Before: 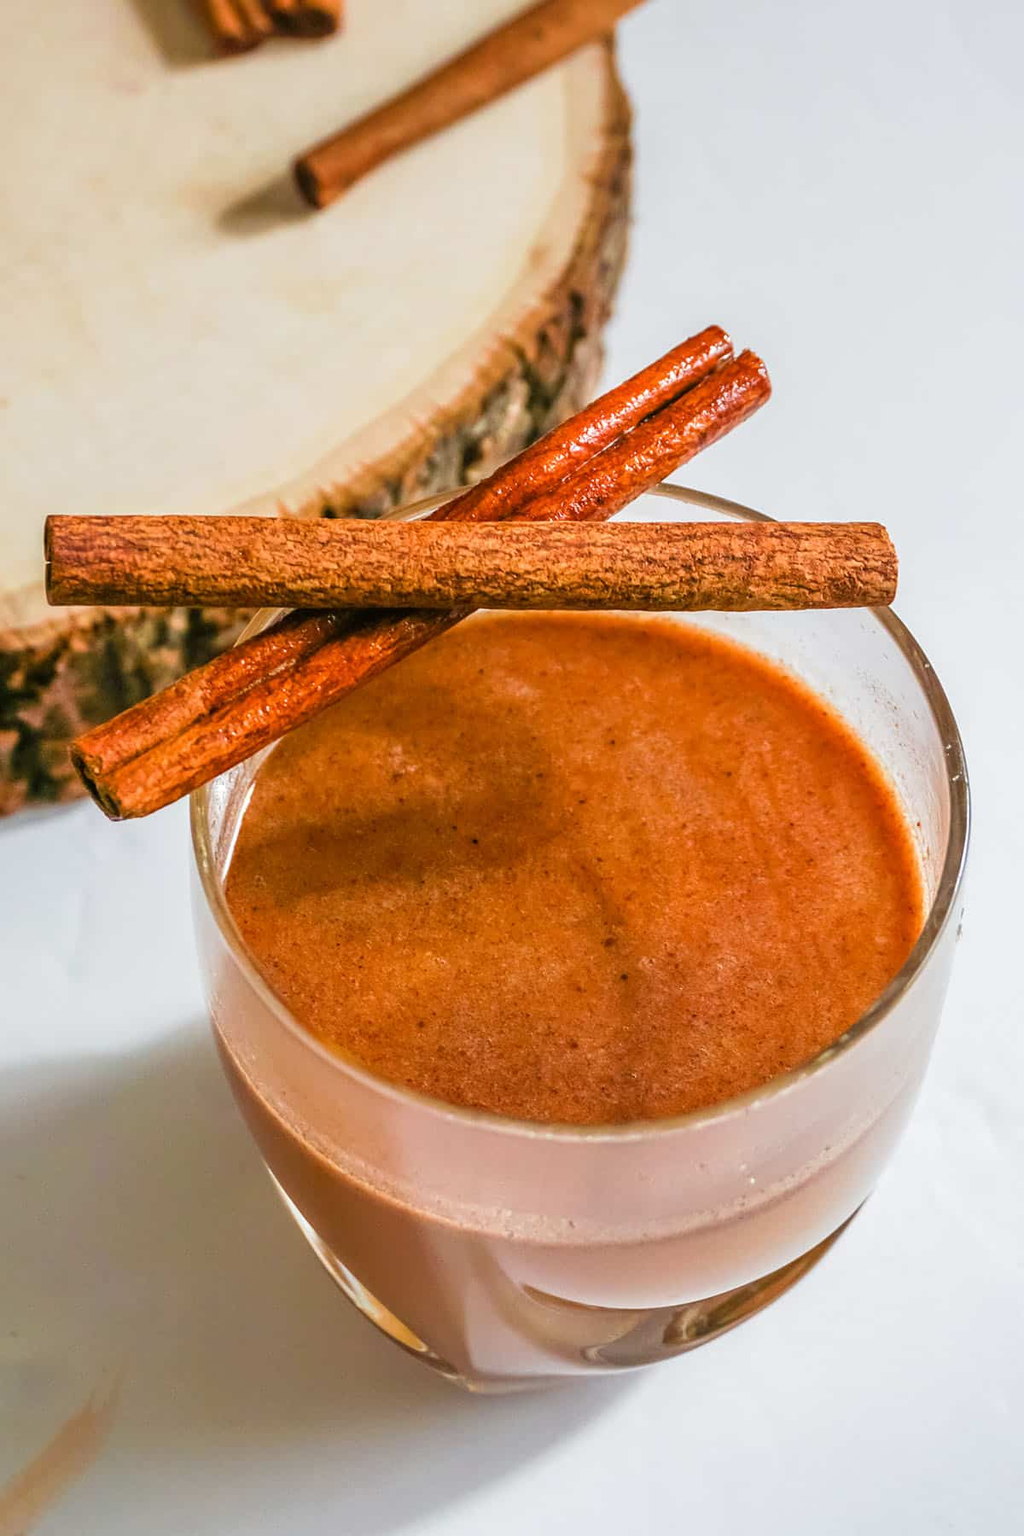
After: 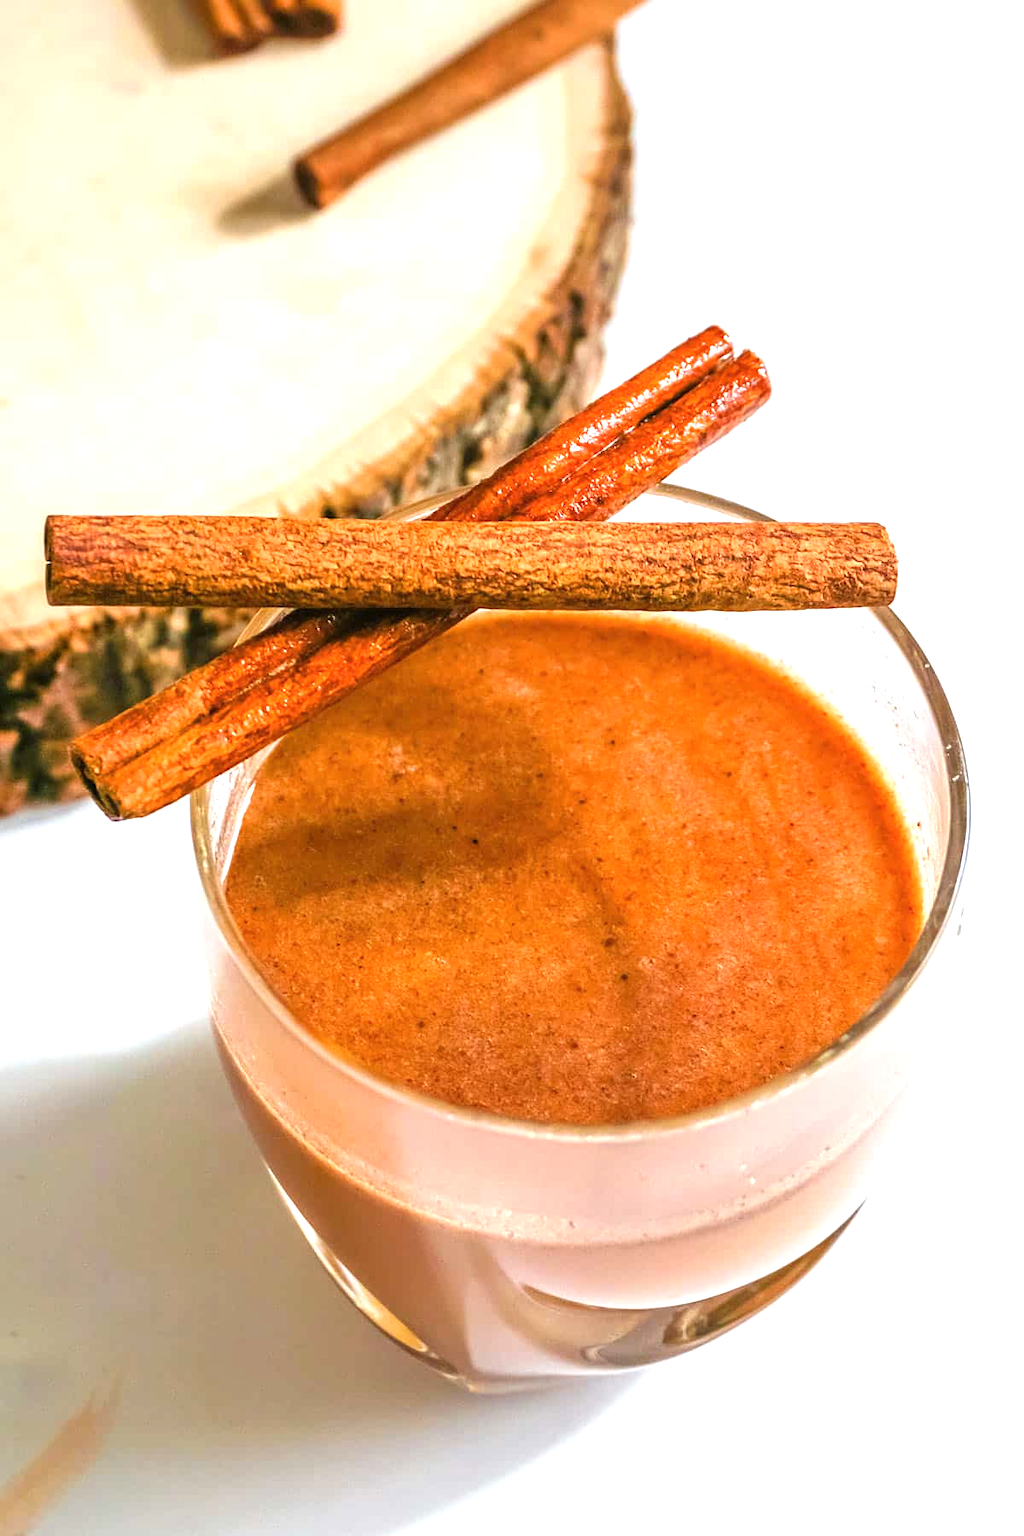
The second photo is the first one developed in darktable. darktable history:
exposure: black level correction 0, exposure 0.693 EV, compensate highlight preservation false
shadows and highlights: shadows -8.53, white point adjustment 1.36, highlights 9.36
